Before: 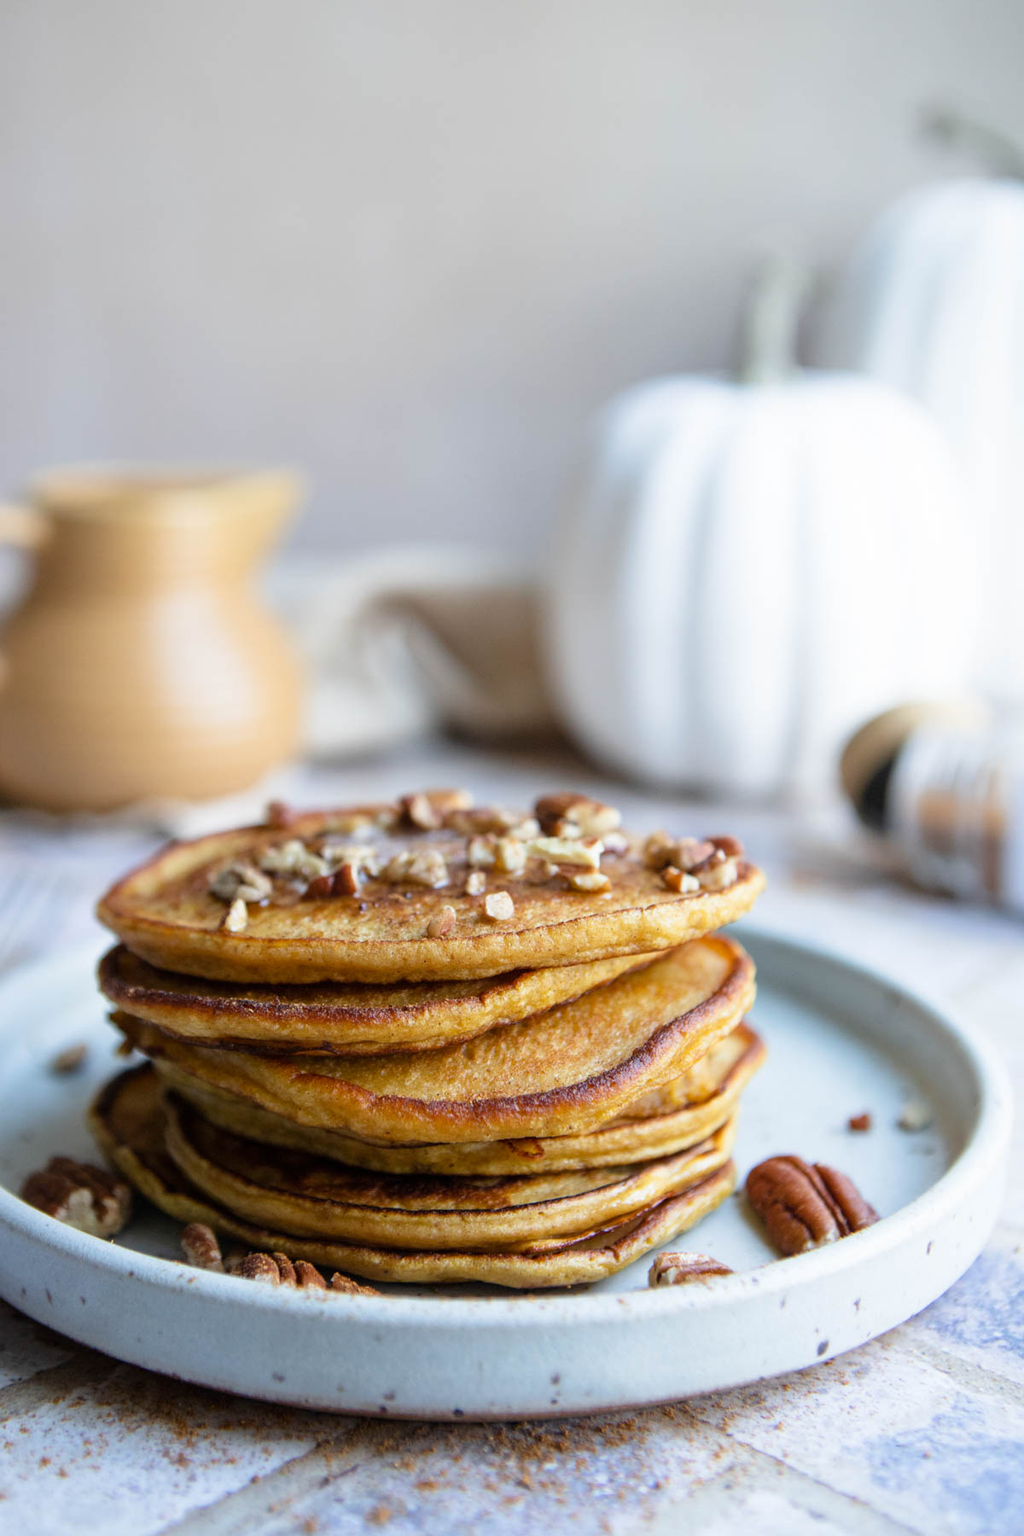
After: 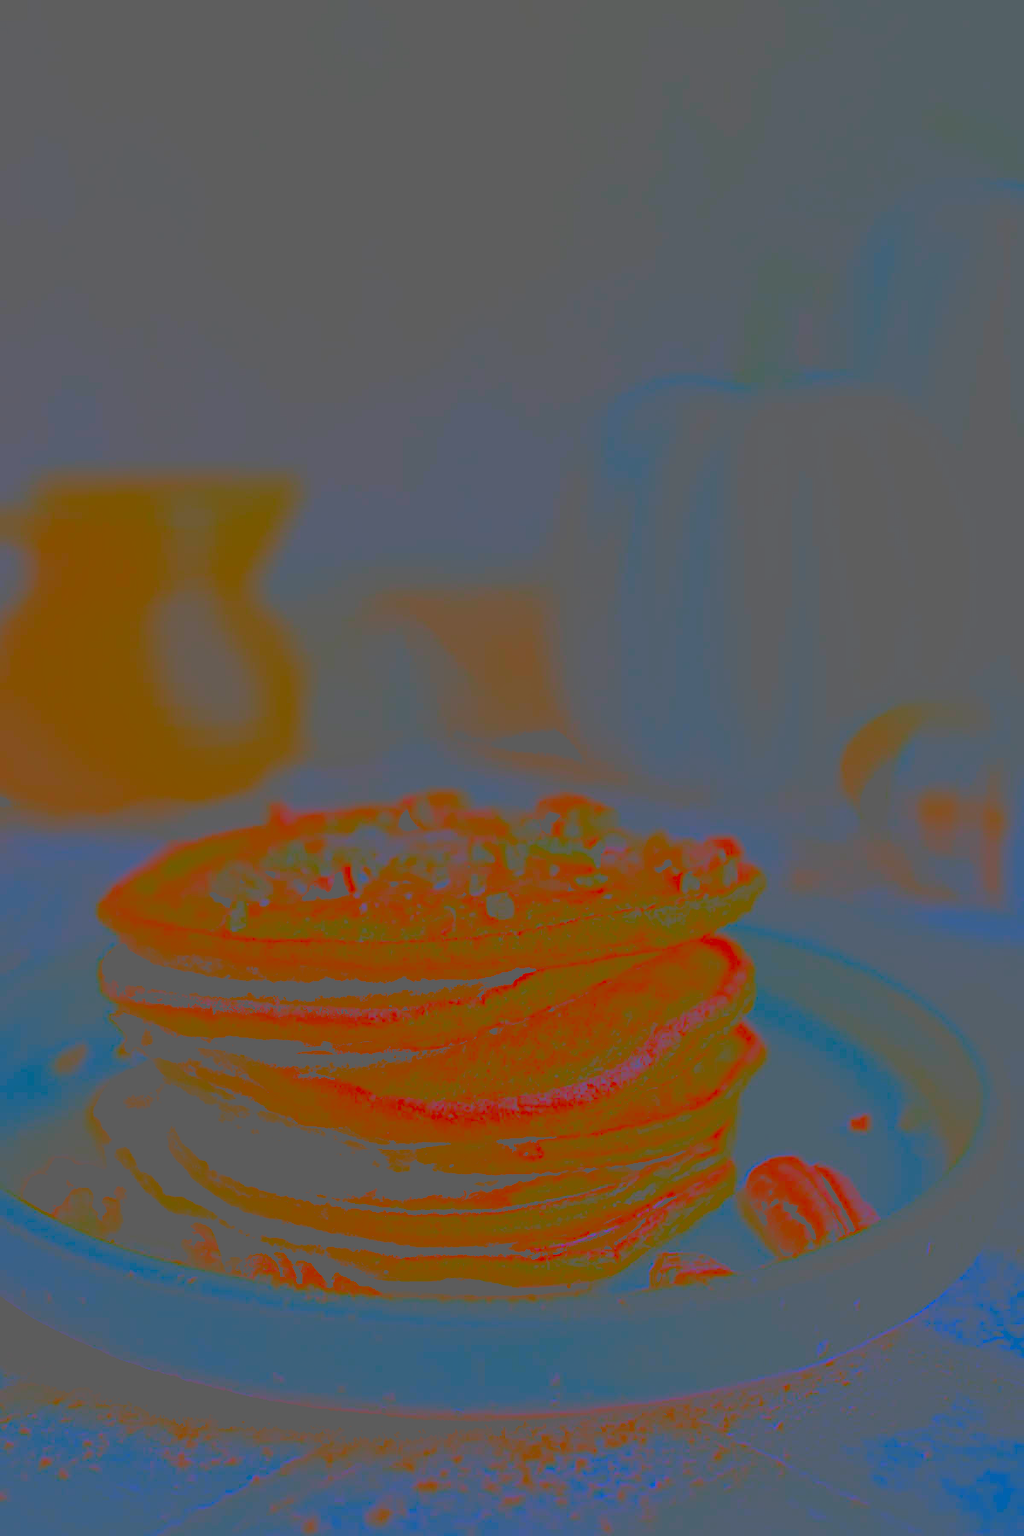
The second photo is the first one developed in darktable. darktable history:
rgb levels: levels [[0.029, 0.461, 0.922], [0, 0.5, 1], [0, 0.5, 1]]
contrast brightness saturation: contrast -0.99, brightness -0.17, saturation 0.75
